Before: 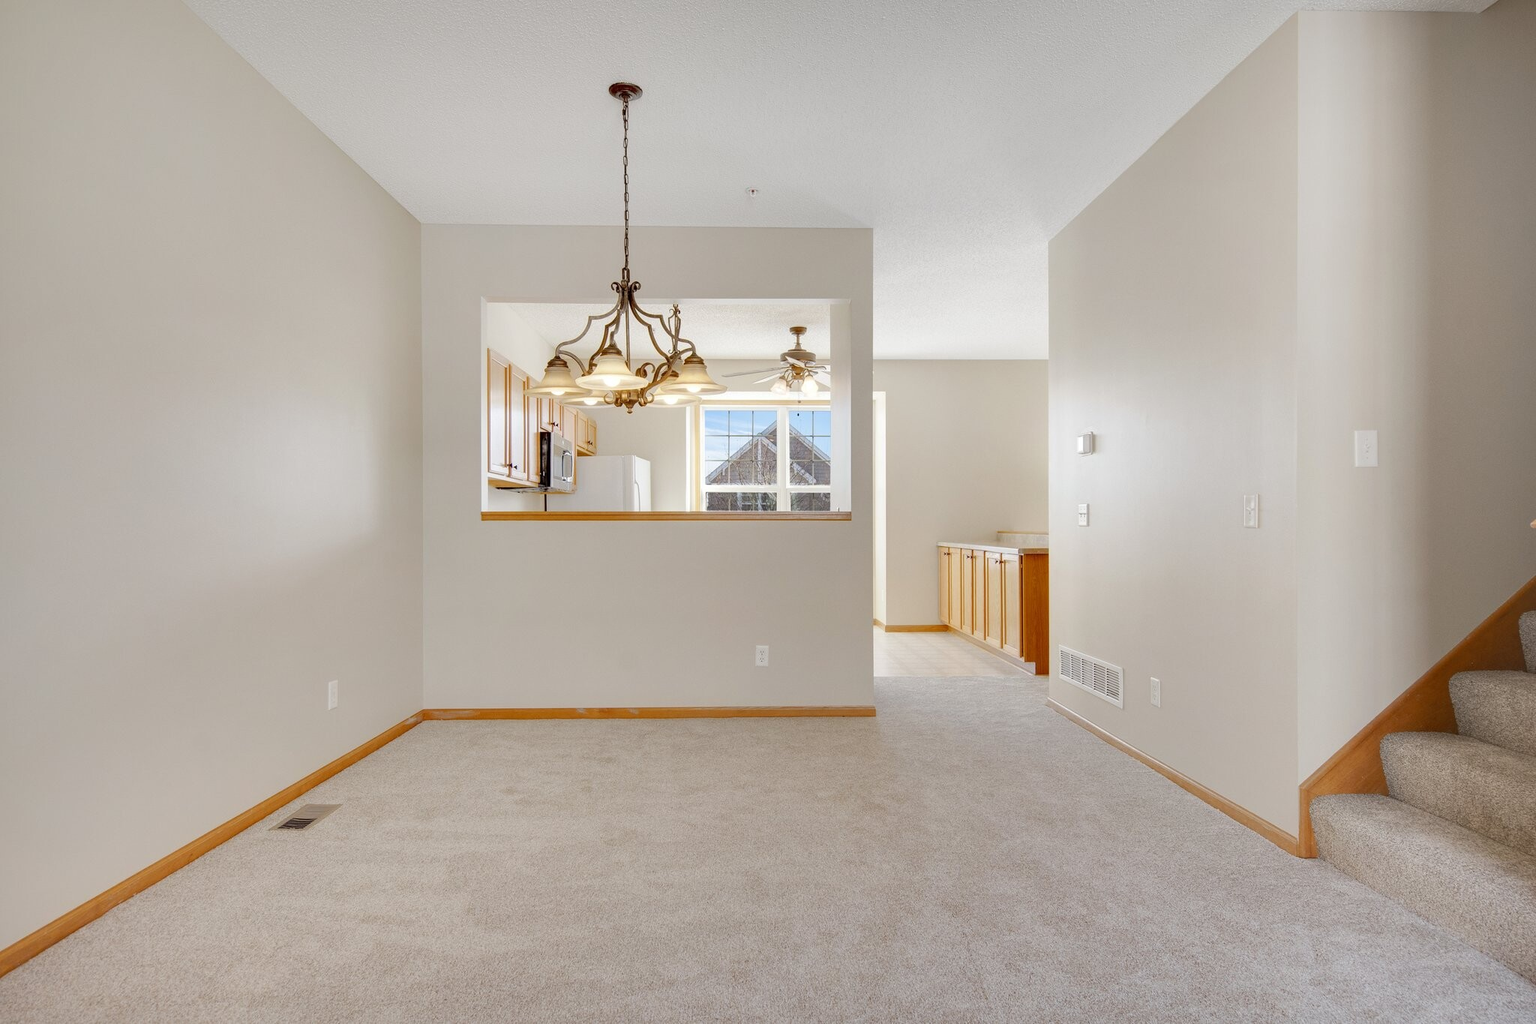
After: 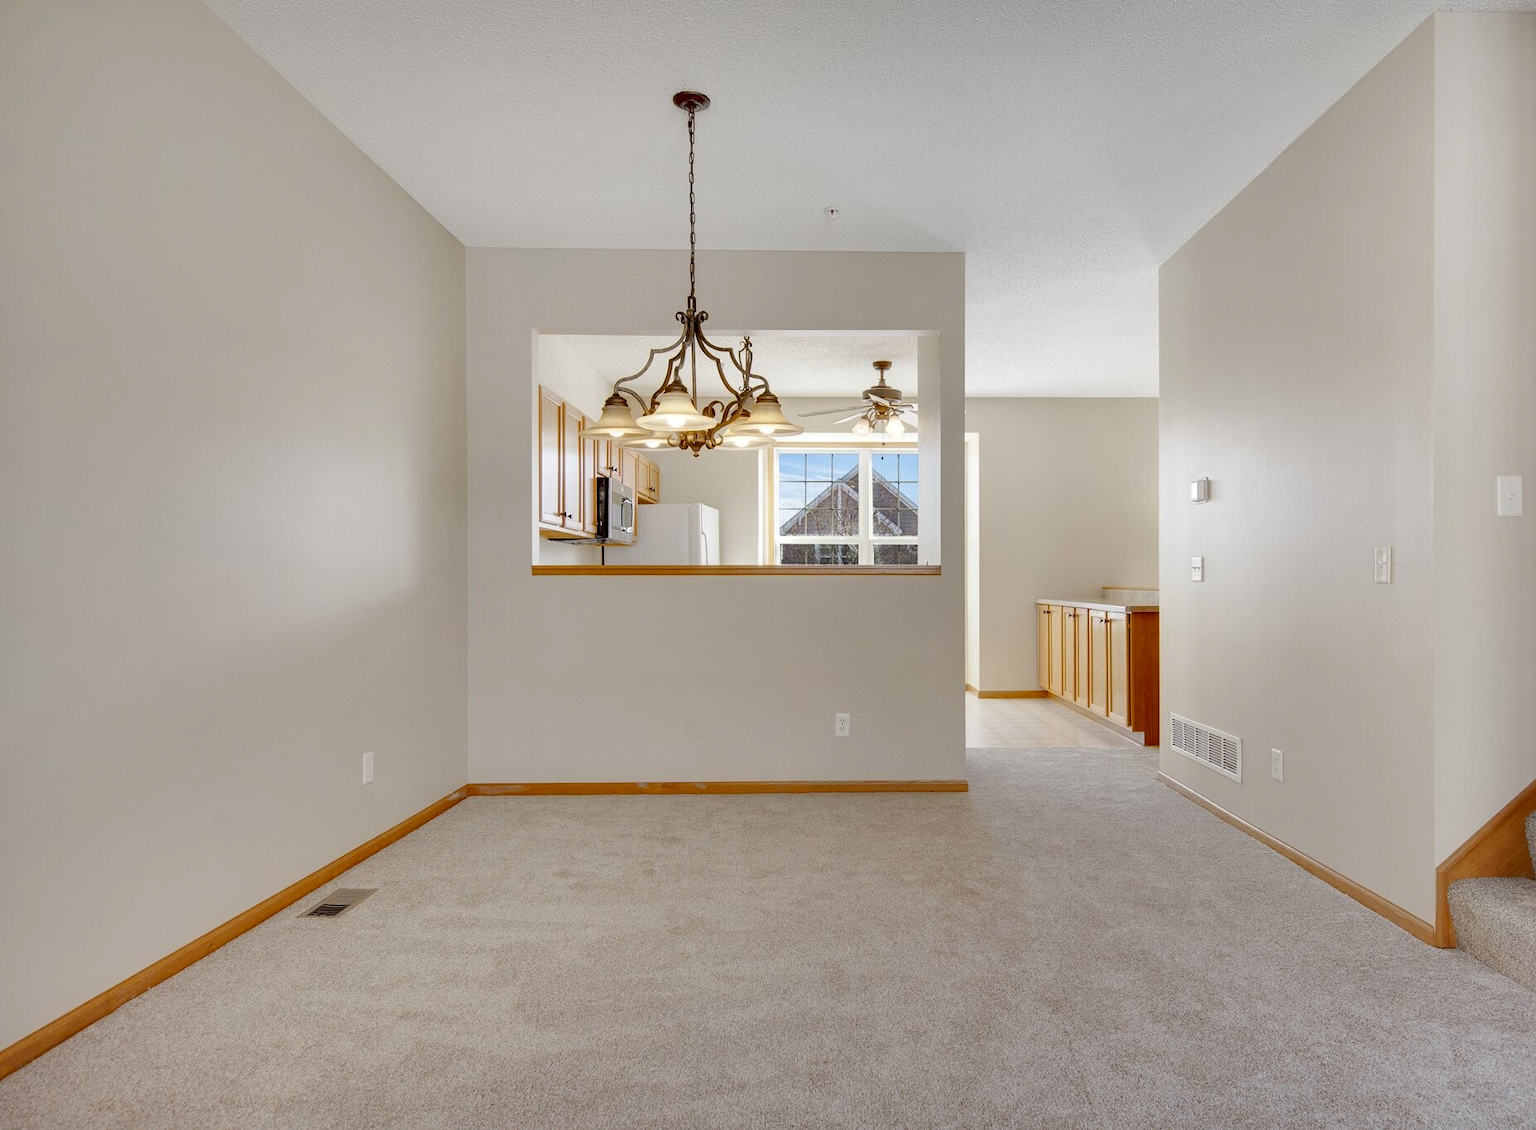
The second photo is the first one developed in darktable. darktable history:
contrast brightness saturation: contrast 0.069, brightness -0.126, saturation 0.055
crop: right 9.504%, bottom 0.02%
